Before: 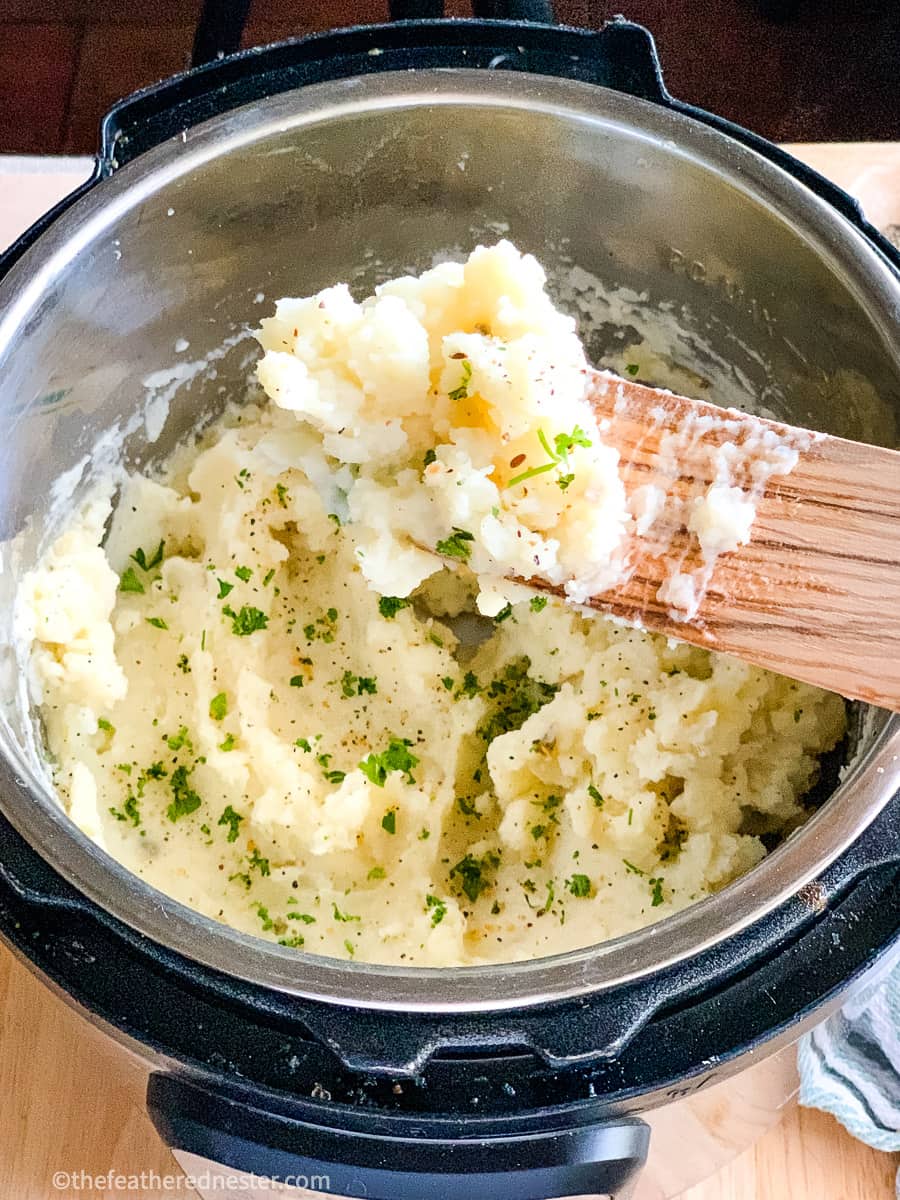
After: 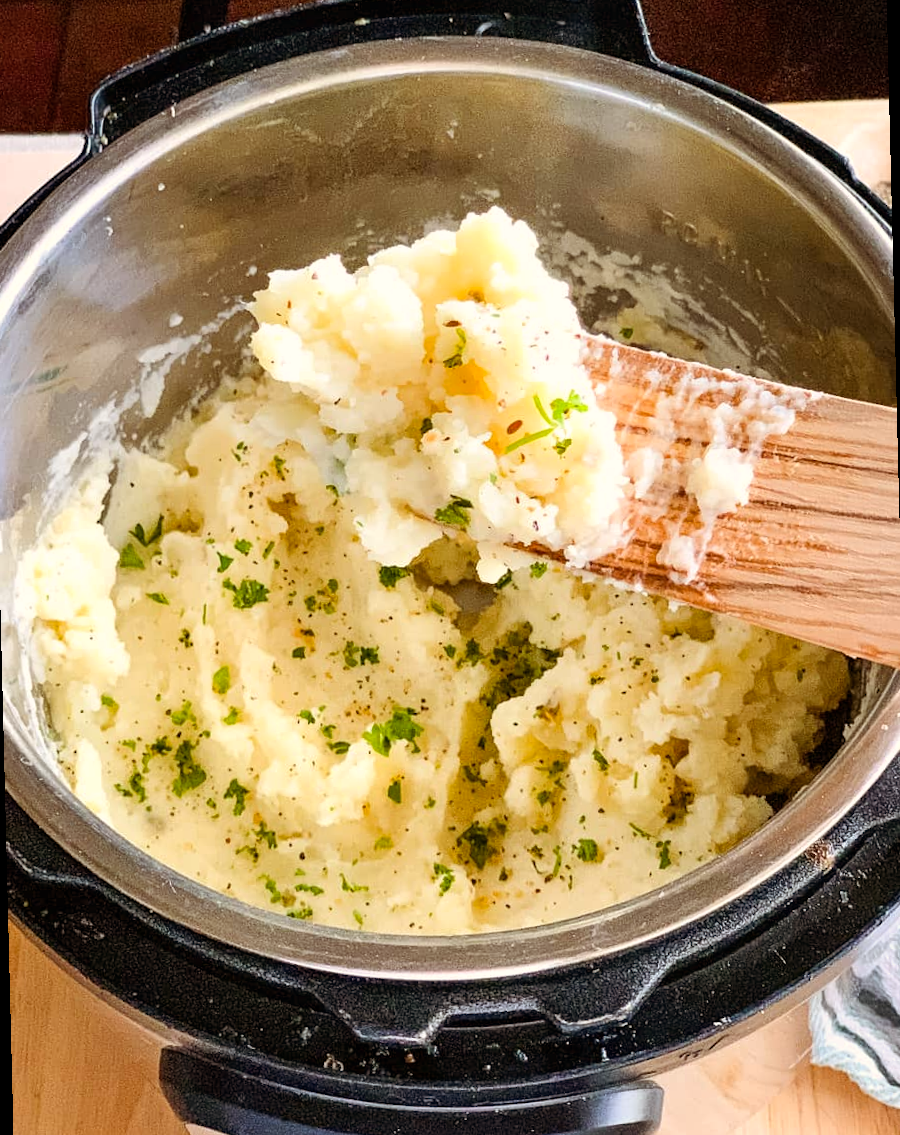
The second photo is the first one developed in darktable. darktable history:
color balance rgb: shadows lift › chroma 4.41%, shadows lift › hue 27°, power › chroma 2.5%, power › hue 70°, highlights gain › chroma 1%, highlights gain › hue 27°, saturation formula JzAzBz (2021)
rotate and perspective: rotation -1.42°, crop left 0.016, crop right 0.984, crop top 0.035, crop bottom 0.965
